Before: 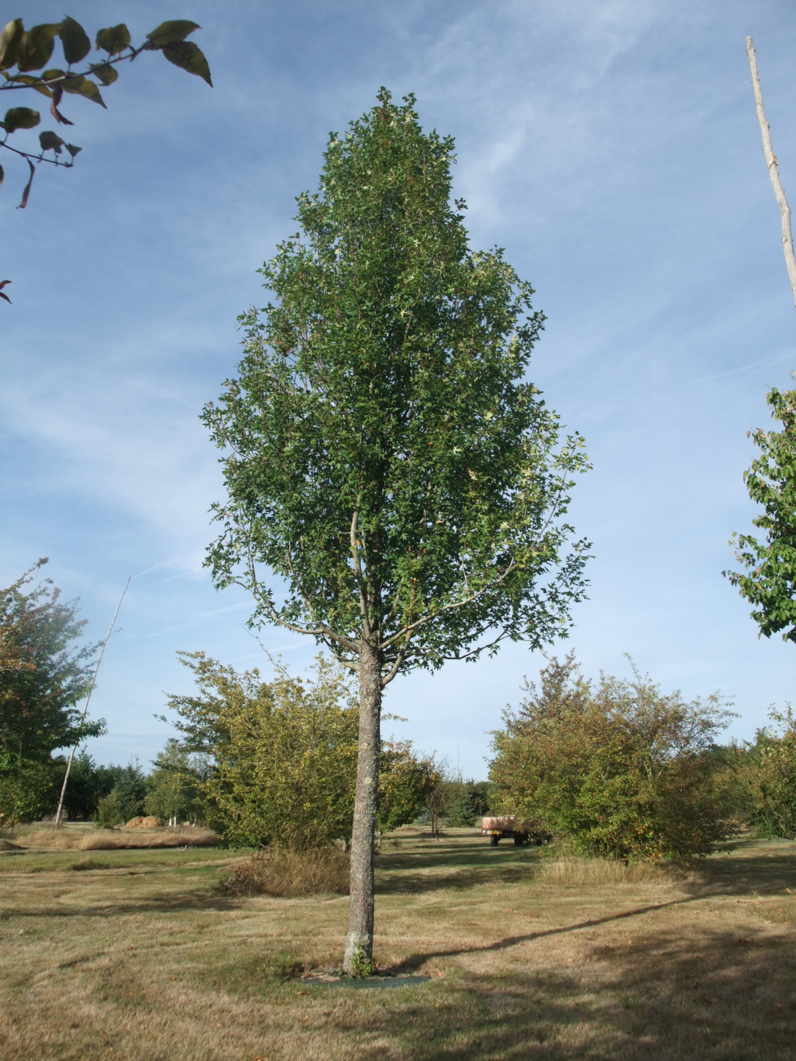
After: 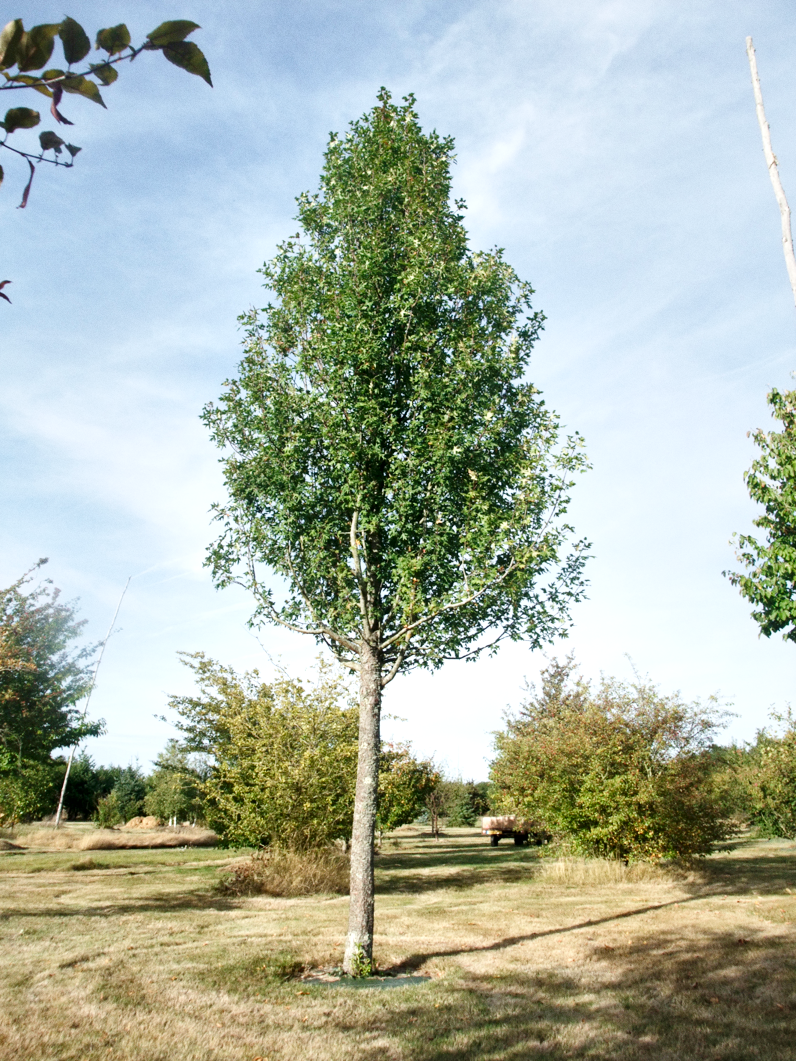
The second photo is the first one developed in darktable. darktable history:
grain: coarseness 0.09 ISO, strength 16.61%
local contrast: mode bilateral grid, contrast 25, coarseness 60, detail 151%, midtone range 0.2
base curve: curves: ch0 [(0, 0) (0.008, 0.007) (0.022, 0.029) (0.048, 0.089) (0.092, 0.197) (0.191, 0.399) (0.275, 0.534) (0.357, 0.65) (0.477, 0.78) (0.542, 0.833) (0.799, 0.973) (1, 1)], preserve colors none
